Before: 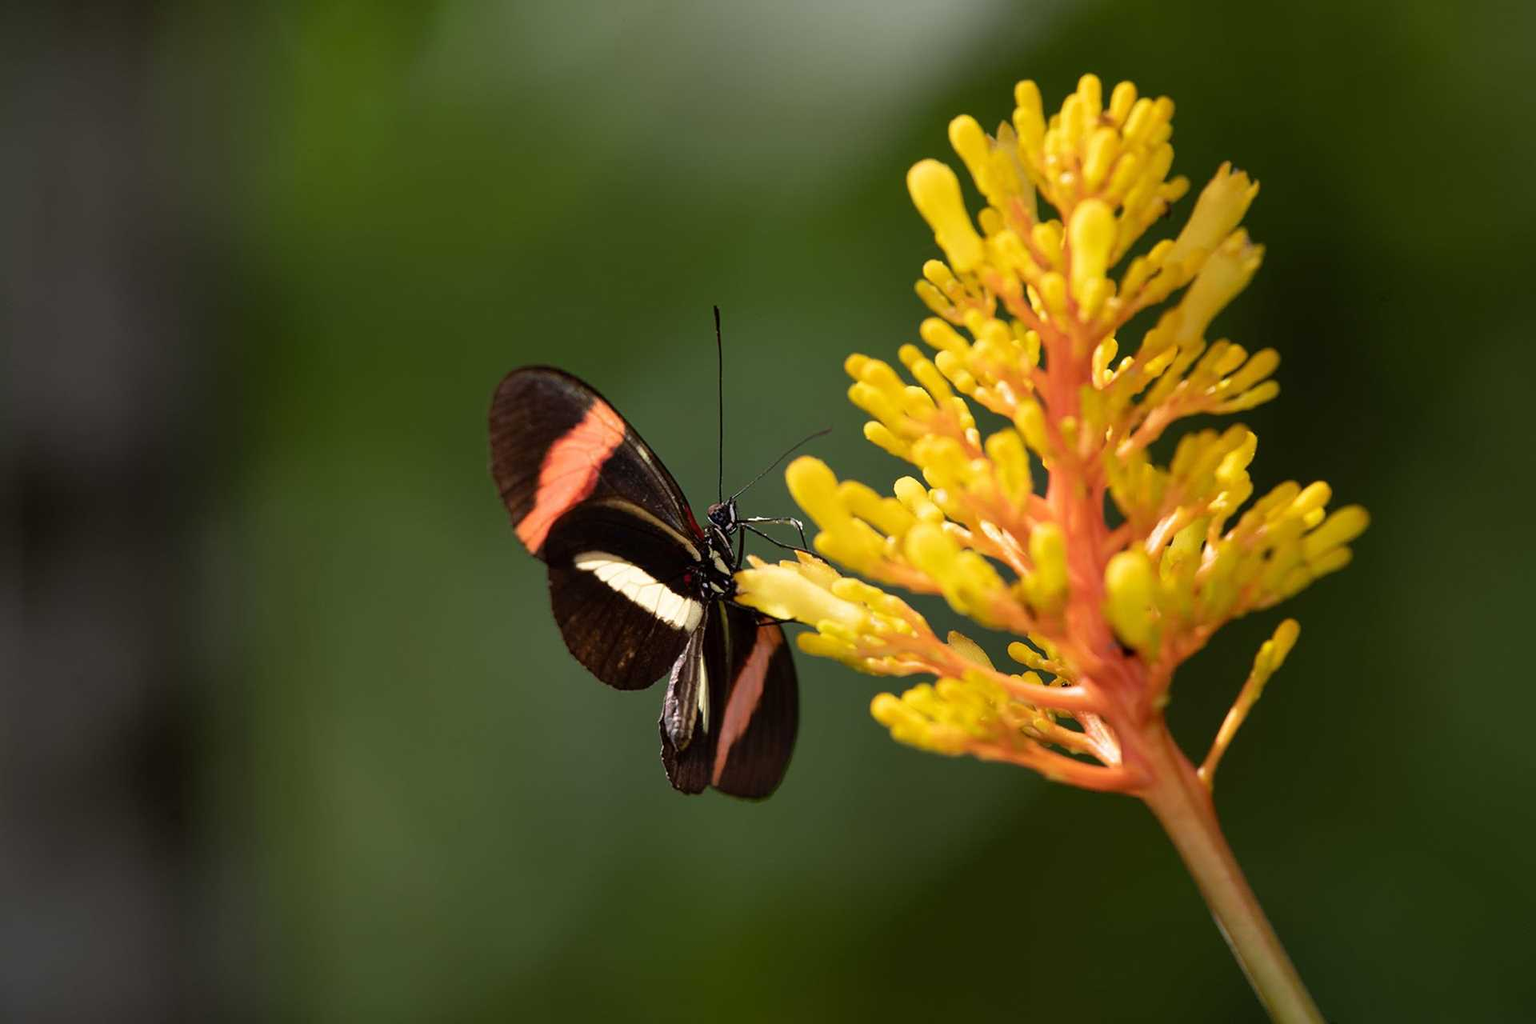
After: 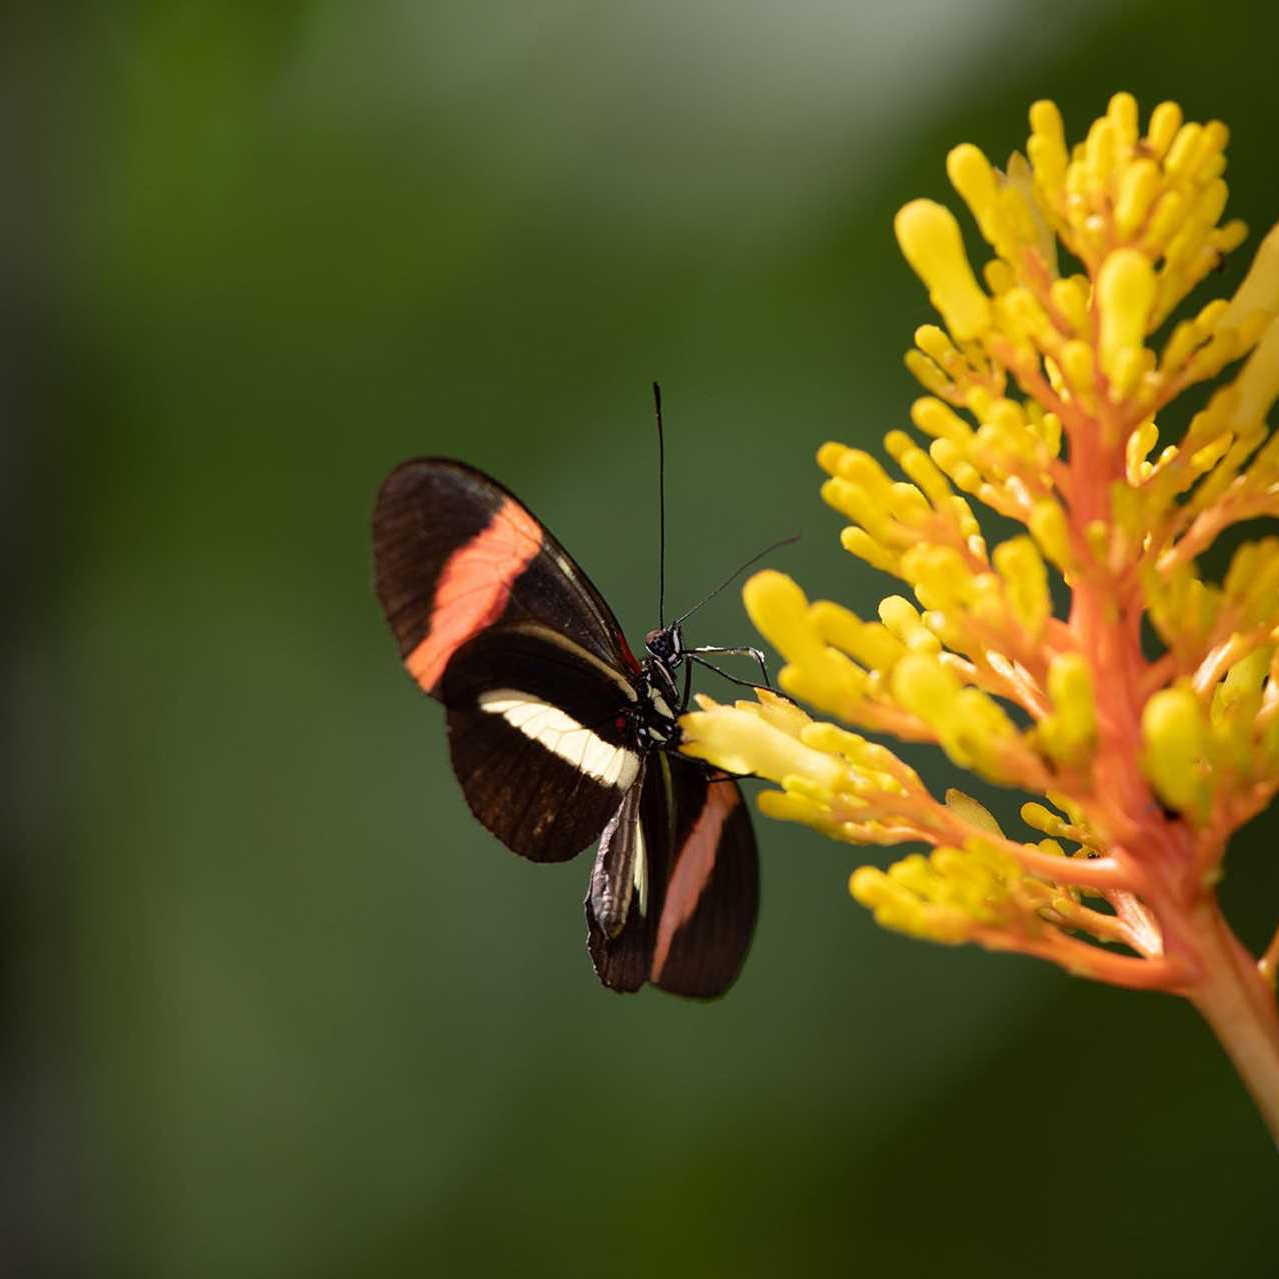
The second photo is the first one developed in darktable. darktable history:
crop and rotate: left 12.477%, right 20.858%
